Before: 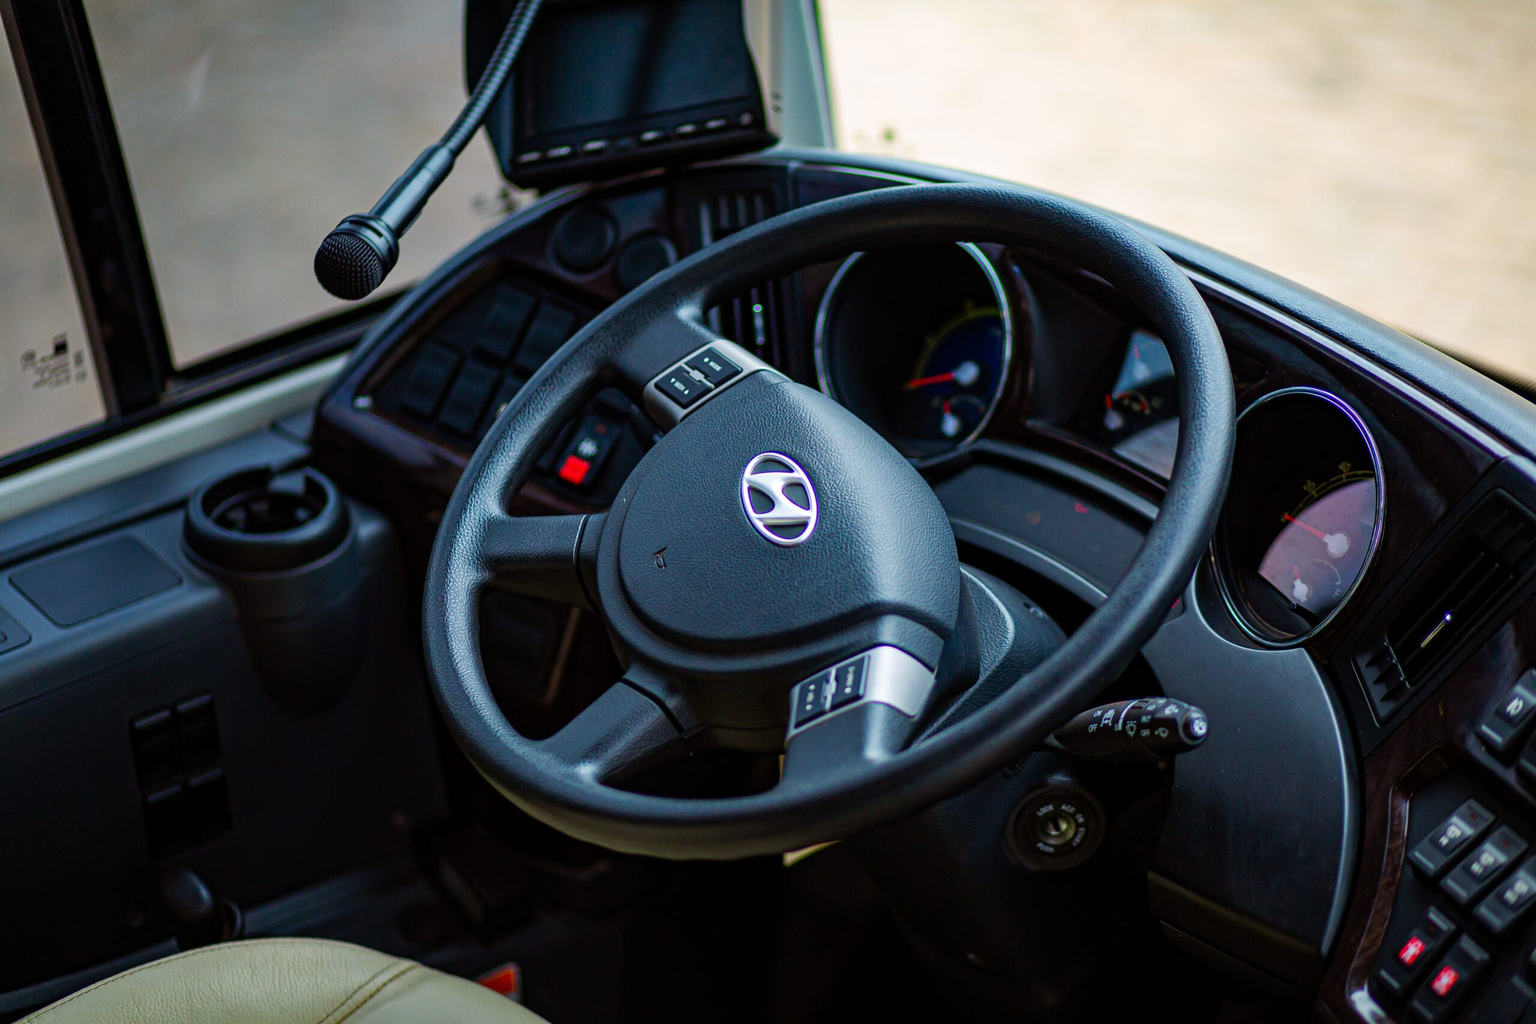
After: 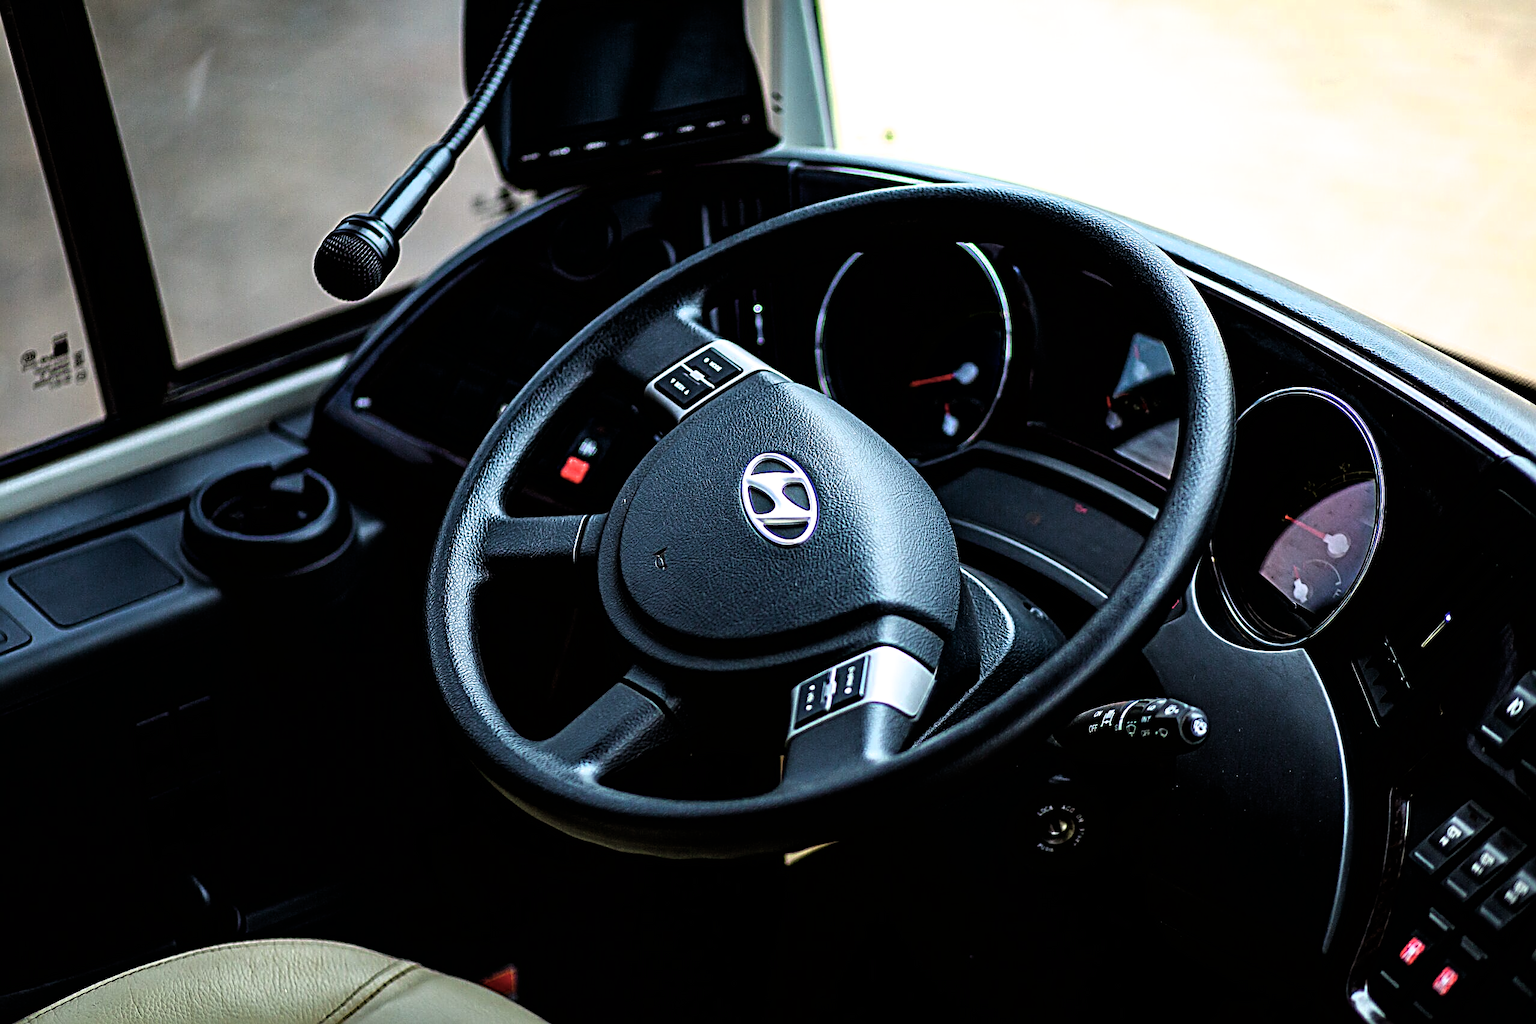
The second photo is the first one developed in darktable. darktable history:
filmic rgb: black relative exposure -8.22 EV, white relative exposure 2.24 EV, hardness 7.06, latitude 85.85%, contrast 1.679, highlights saturation mix -3.13%, shadows ↔ highlights balance -2.42%, color science v5 (2021), contrast in shadows safe, contrast in highlights safe
sharpen: radius 3.685, amount 0.917
